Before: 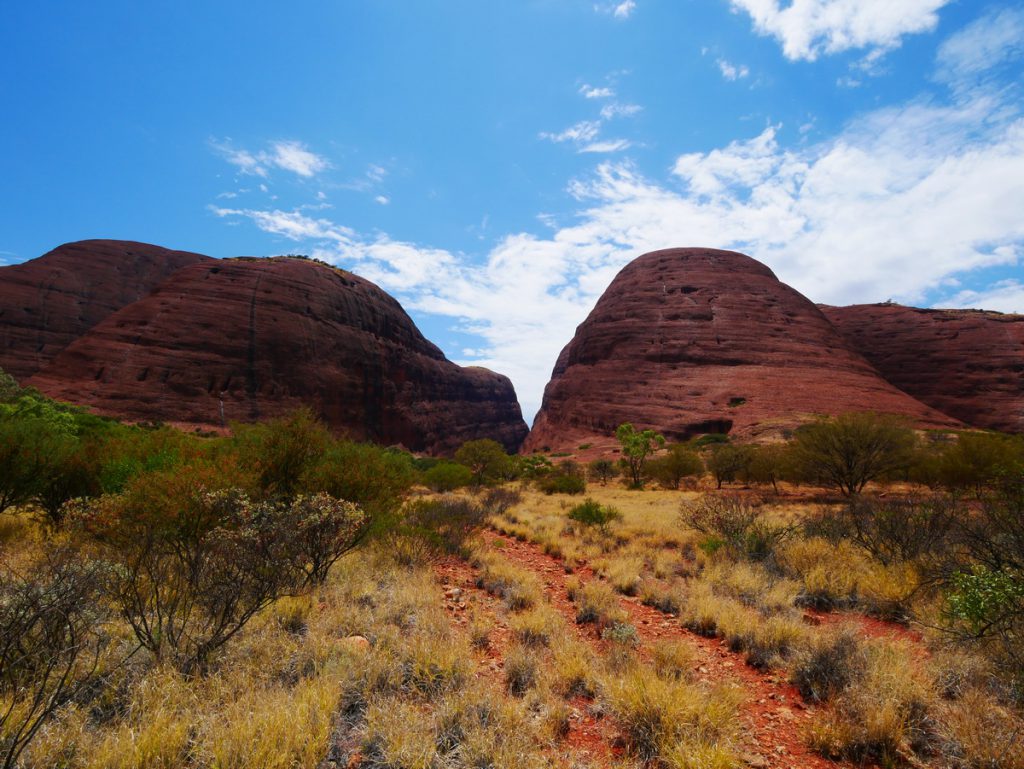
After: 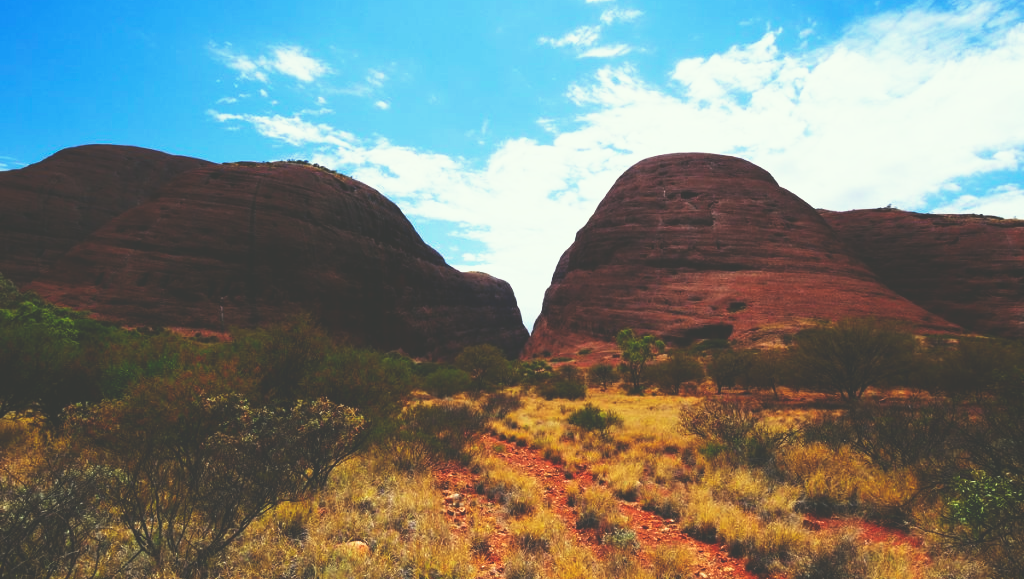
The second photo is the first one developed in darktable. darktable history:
crop and rotate: top 12.415%, bottom 12.238%
local contrast: mode bilateral grid, contrast 99, coarseness 100, detail 94%, midtone range 0.2
color correction: highlights a* -4.72, highlights b* 5.05, saturation 0.958
base curve: curves: ch0 [(0, 0.036) (0.007, 0.037) (0.604, 0.887) (1, 1)], preserve colors none
